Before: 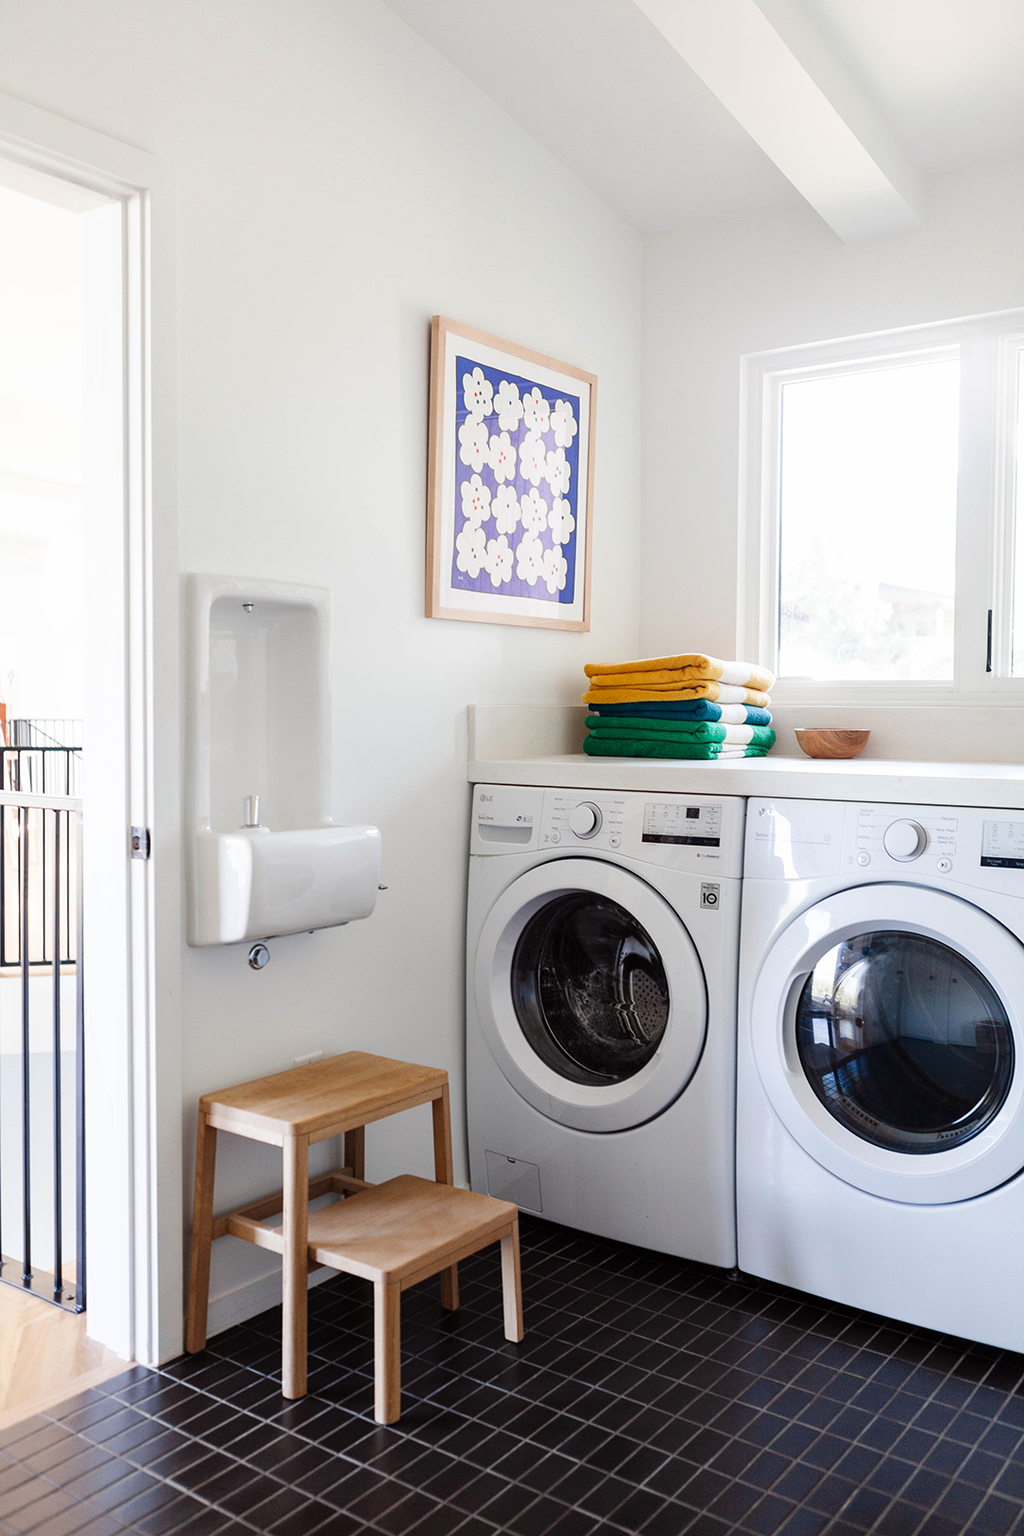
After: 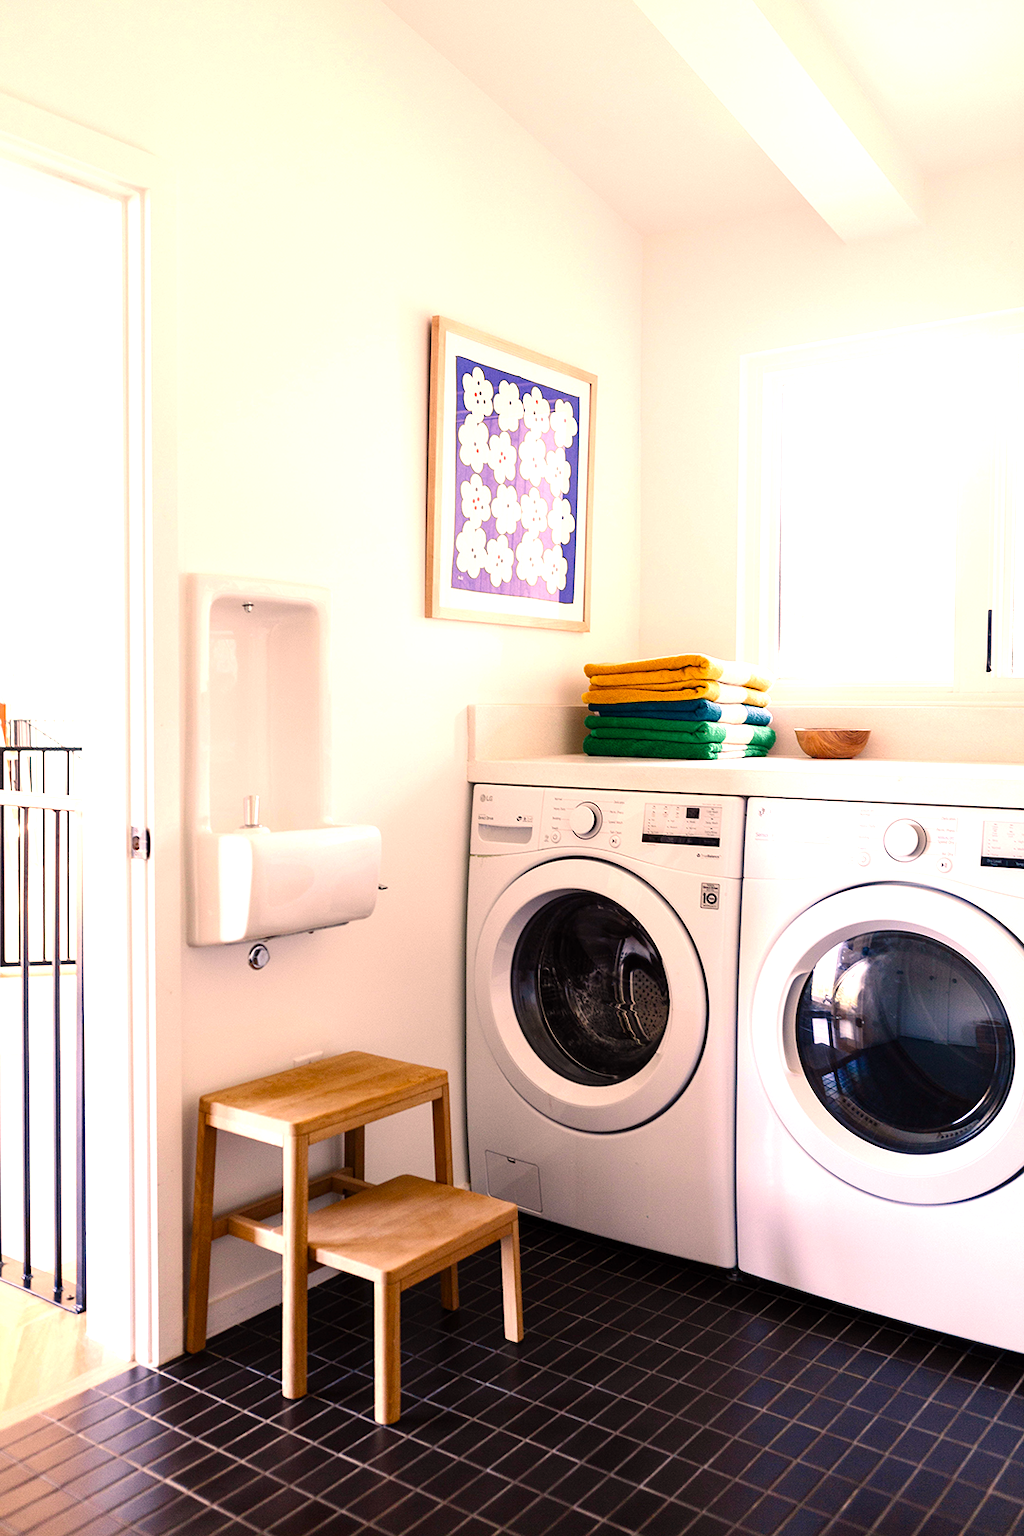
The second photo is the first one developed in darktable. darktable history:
color balance rgb: perceptual saturation grading › global saturation 20%, perceptual saturation grading › highlights -24.95%, perceptual saturation grading › shadows 25.434%, perceptual brilliance grading › global brilliance -5.626%, perceptual brilliance grading › highlights 25.084%, perceptual brilliance grading › mid-tones 7.256%, perceptual brilliance grading › shadows -4.952%, global vibrance 20%
color correction: highlights a* 17.5, highlights b* 18.36
